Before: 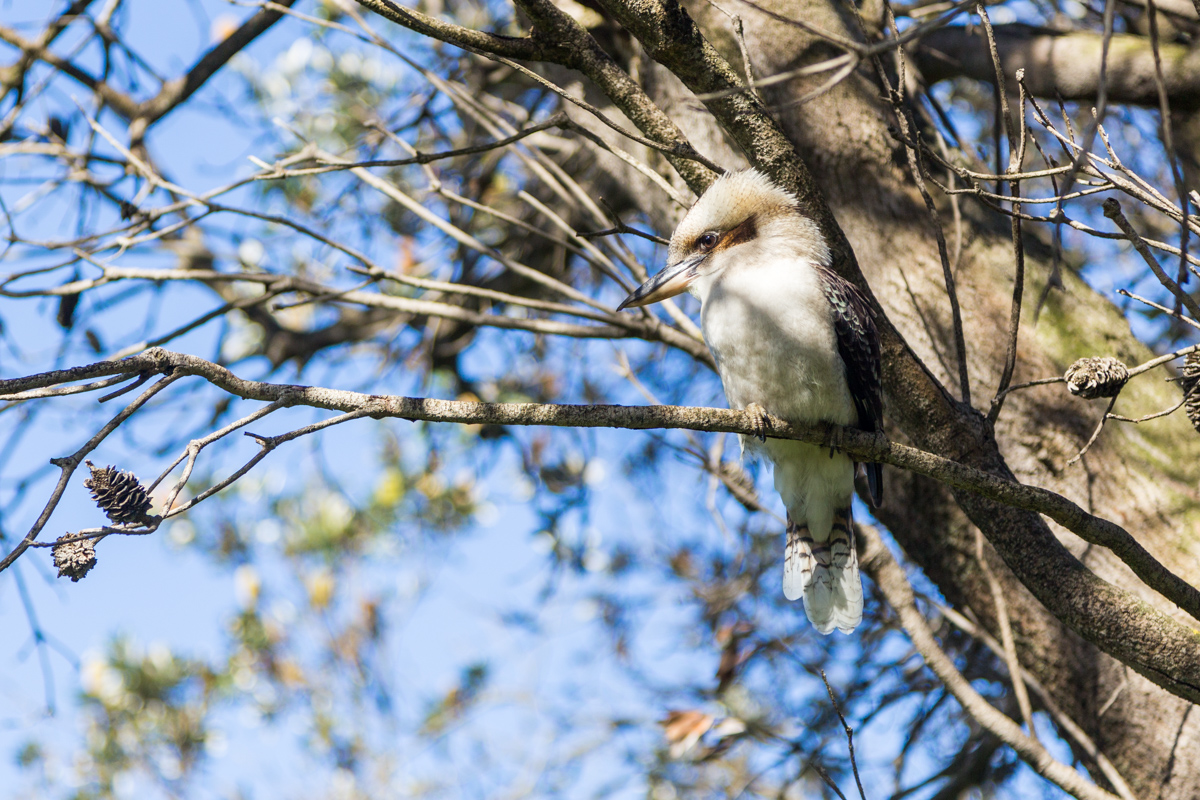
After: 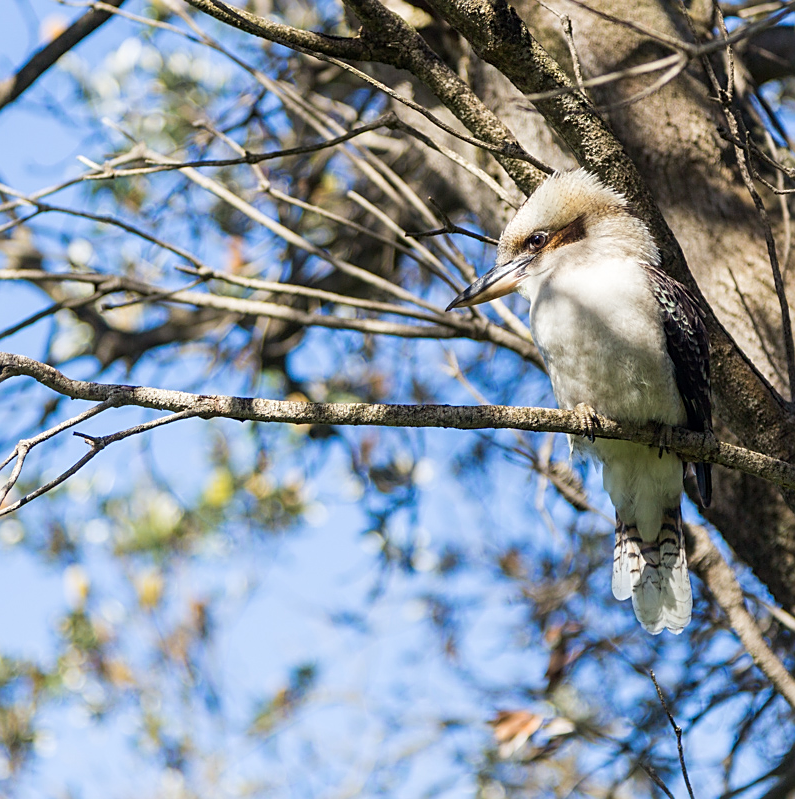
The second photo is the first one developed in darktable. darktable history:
crop and rotate: left 14.332%, right 19.409%
sharpen: on, module defaults
